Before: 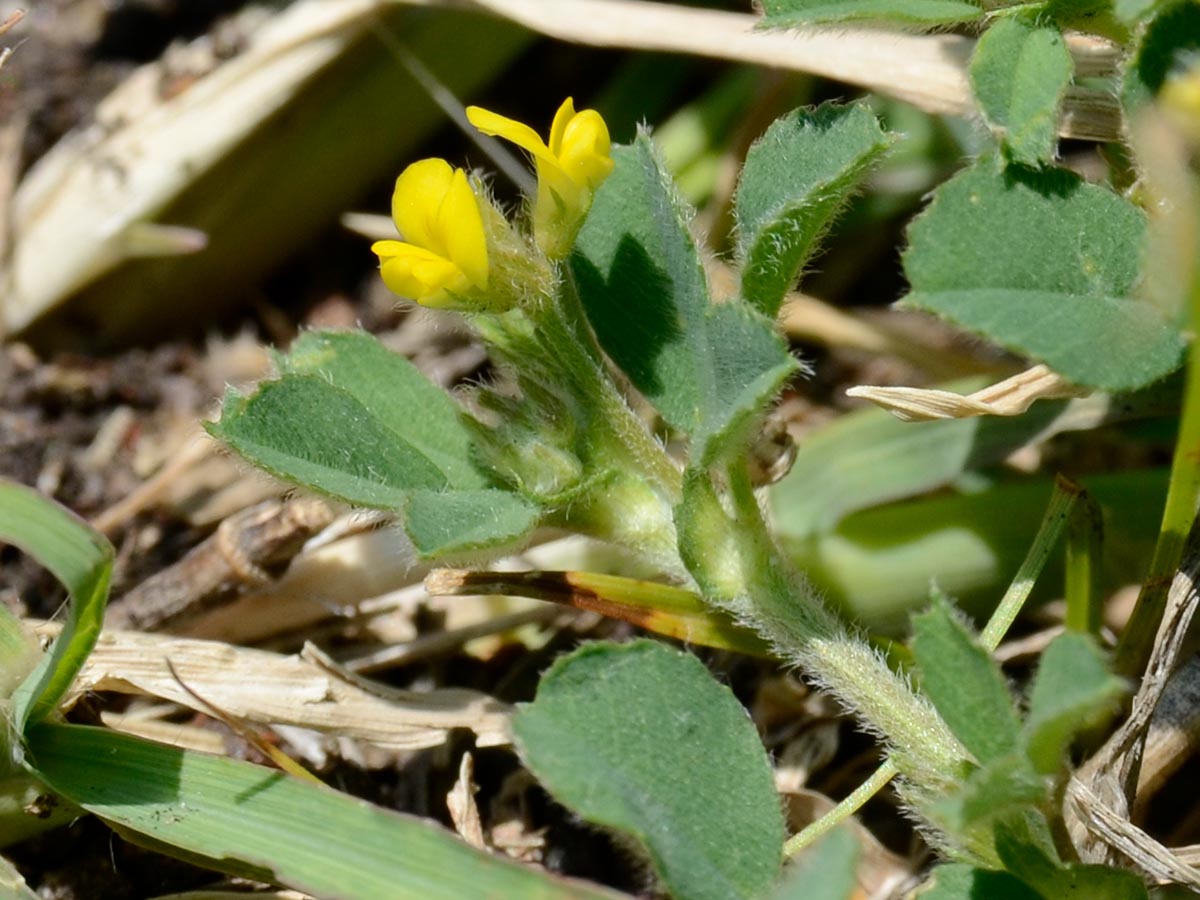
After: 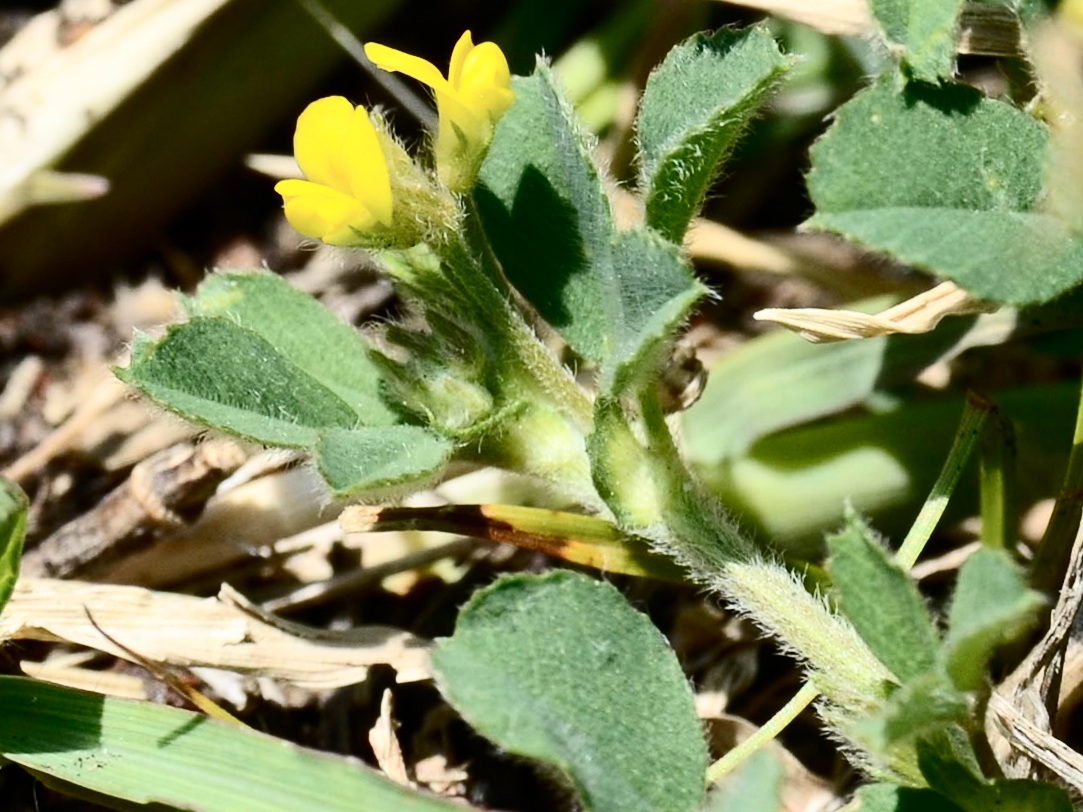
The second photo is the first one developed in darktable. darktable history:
crop and rotate: angle 1.96°, left 5.673%, top 5.673%
contrast brightness saturation: contrast 0.39, brightness 0.1
shadows and highlights: low approximation 0.01, soften with gaussian
